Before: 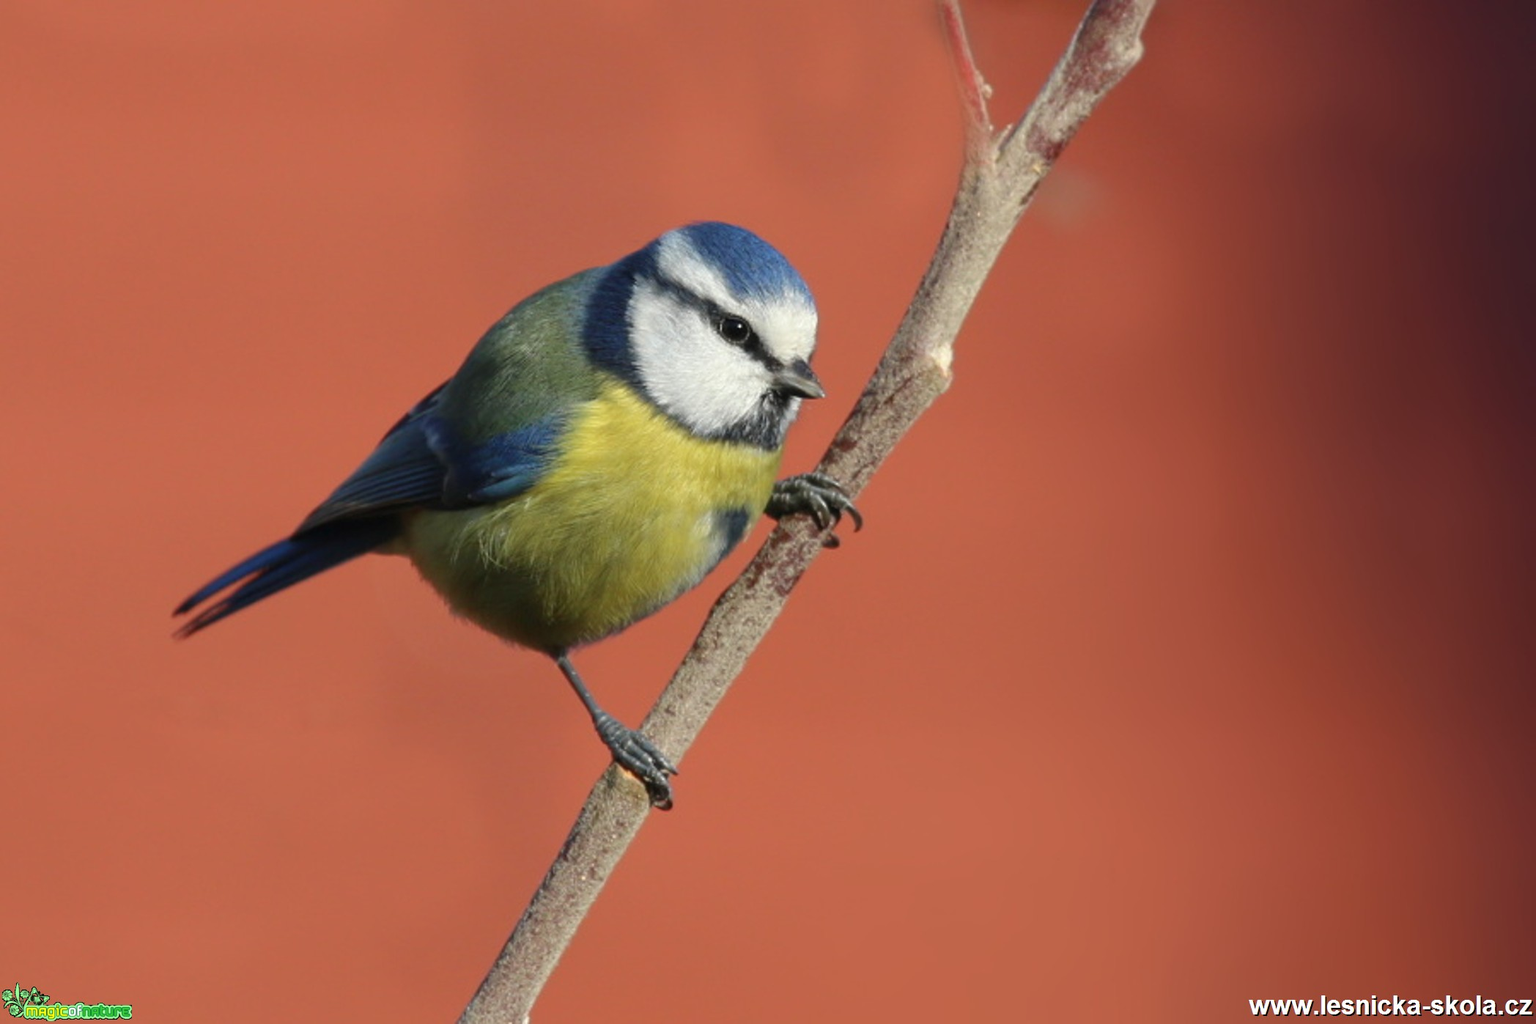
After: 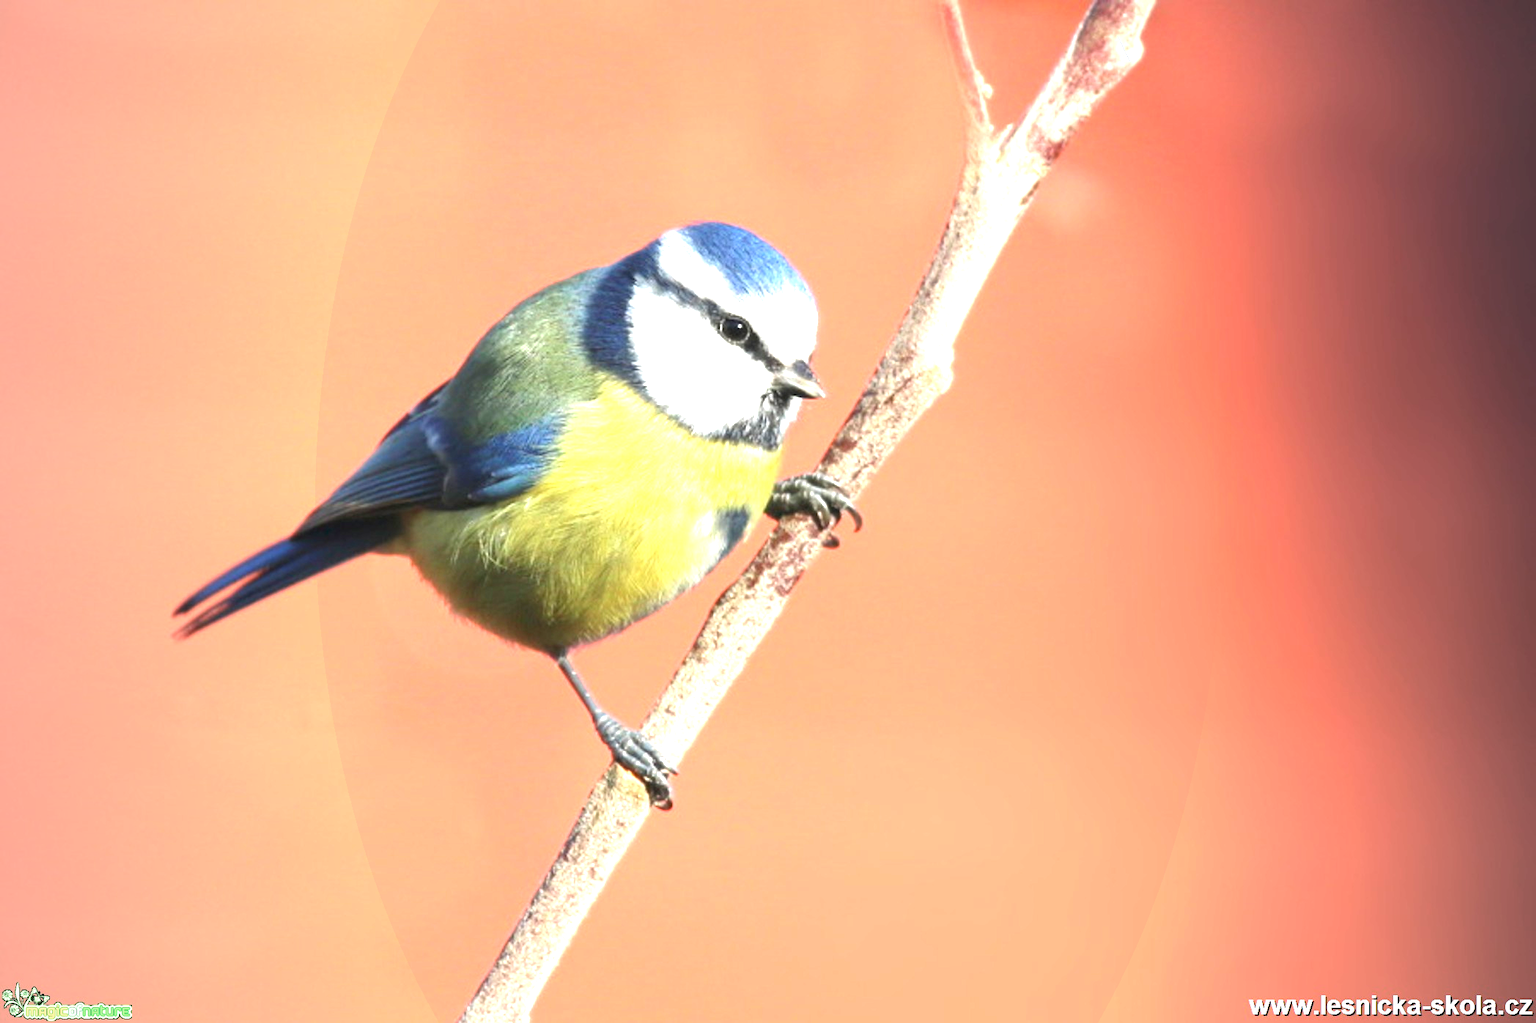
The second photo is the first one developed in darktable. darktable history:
vignetting: fall-off start 96.7%, fall-off radius 98.86%, width/height ratio 0.611, unbound false
exposure: exposure 2.024 EV, compensate highlight preservation false
